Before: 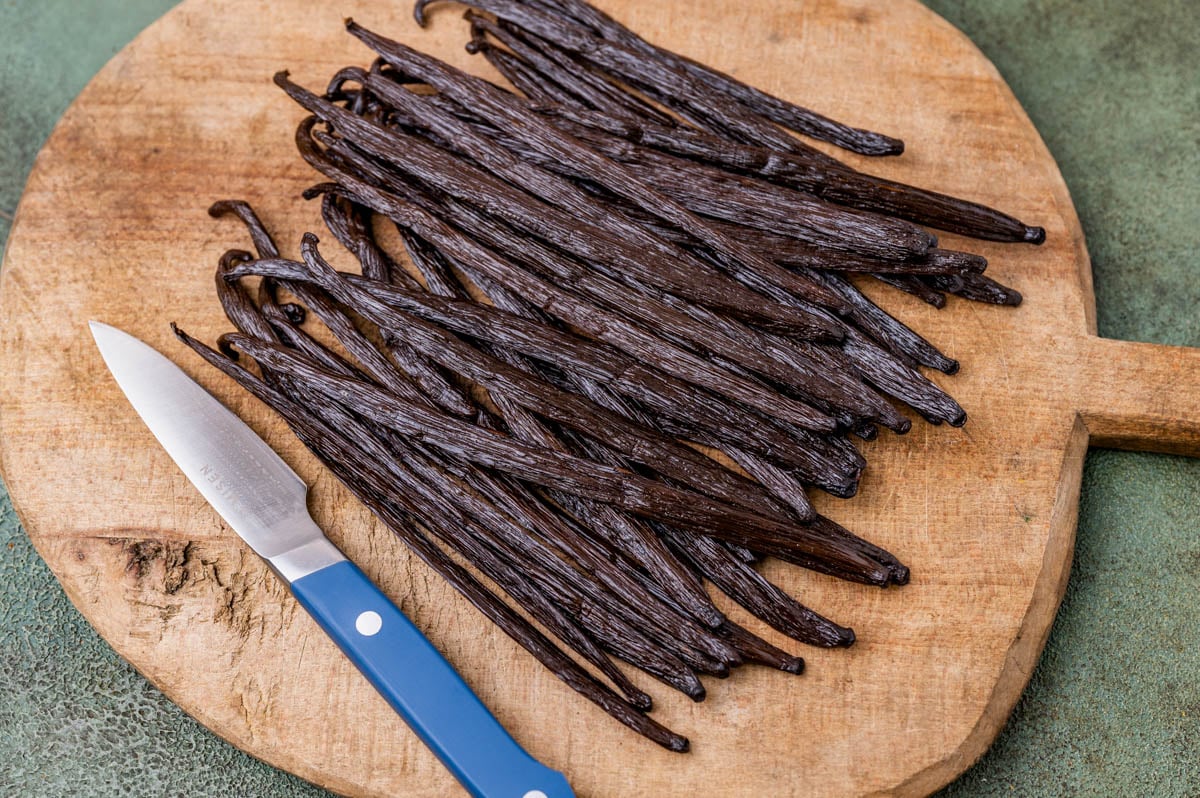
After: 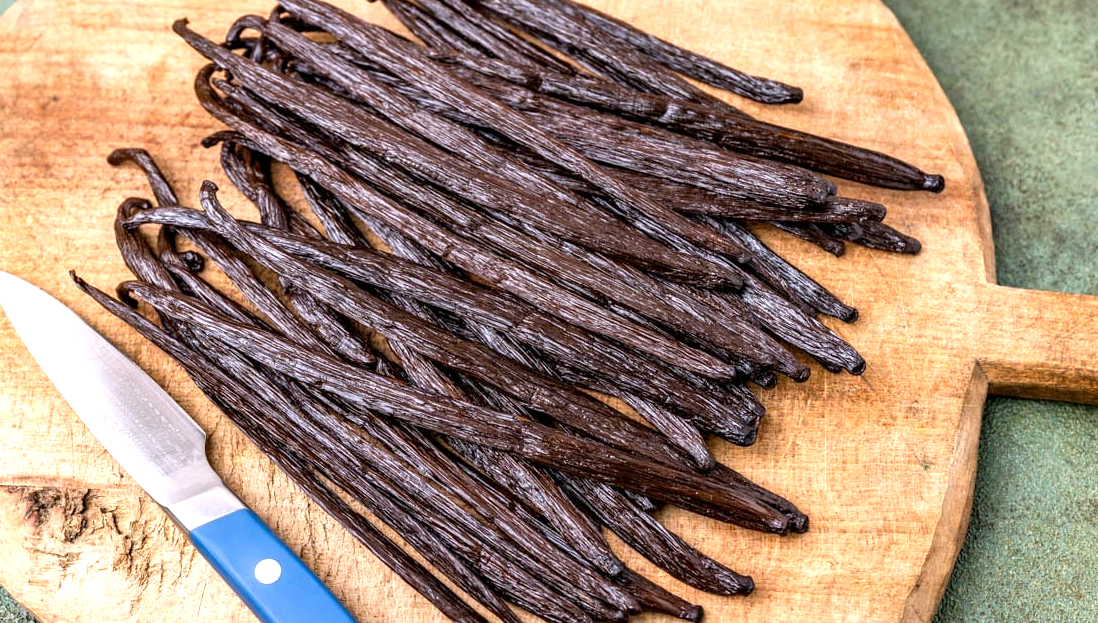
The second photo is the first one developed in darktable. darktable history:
crop: left 8.451%, top 6.623%, bottom 15.268%
exposure: black level correction 0.001, exposure 0.955 EV, compensate exposure bias true, compensate highlight preservation false
